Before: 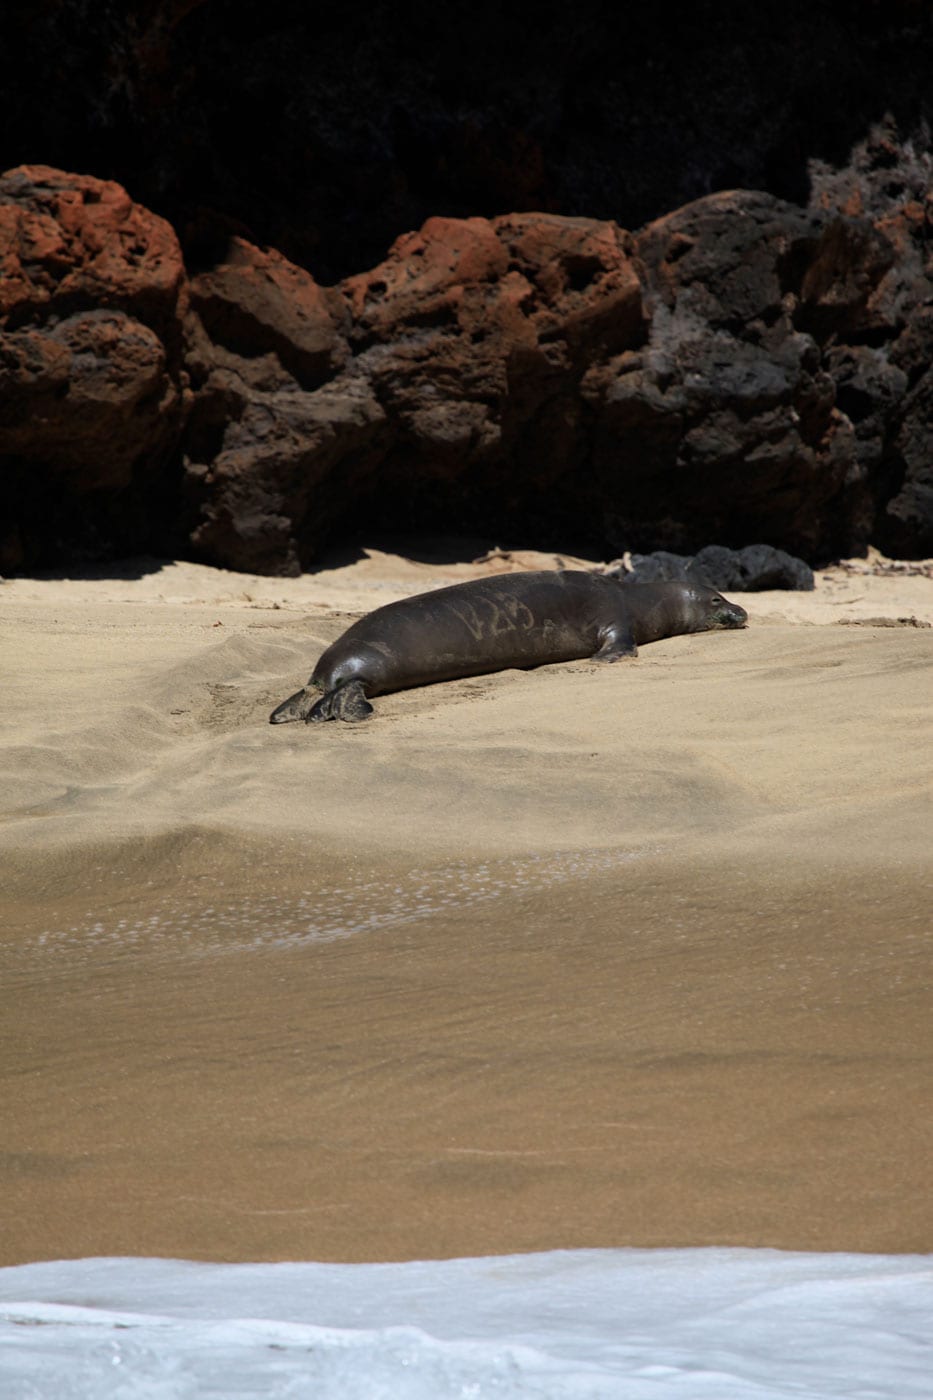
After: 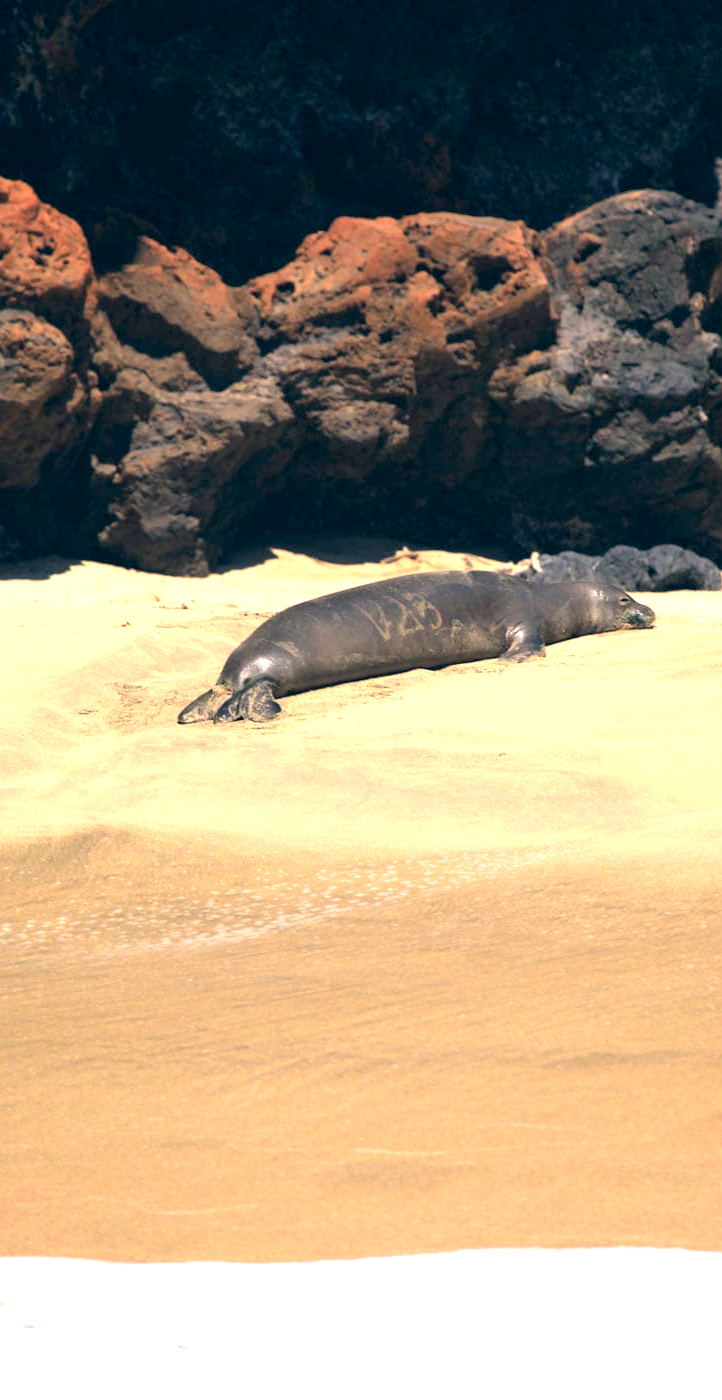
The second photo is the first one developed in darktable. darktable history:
crop: left 9.904%, right 12.642%
exposure: black level correction 0, exposure 1.499 EV, compensate exposure bias true, compensate highlight preservation false
color correction: highlights a* 10.33, highlights b* 14.29, shadows a* -9.63, shadows b* -15.06
contrast brightness saturation: brightness 0.142
